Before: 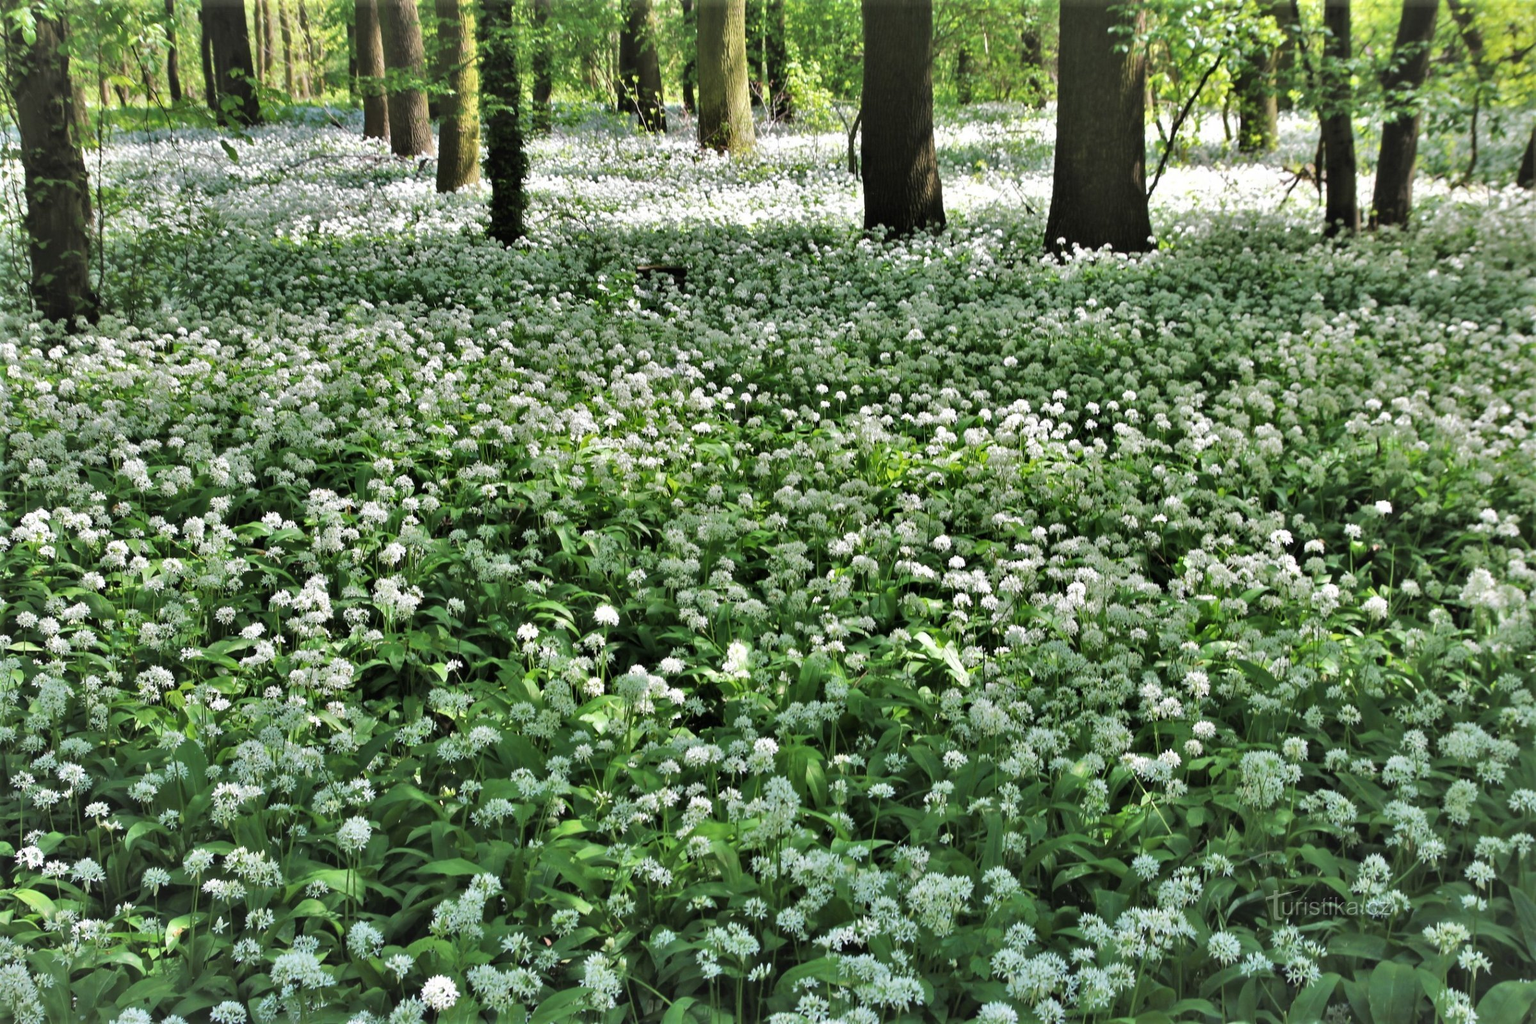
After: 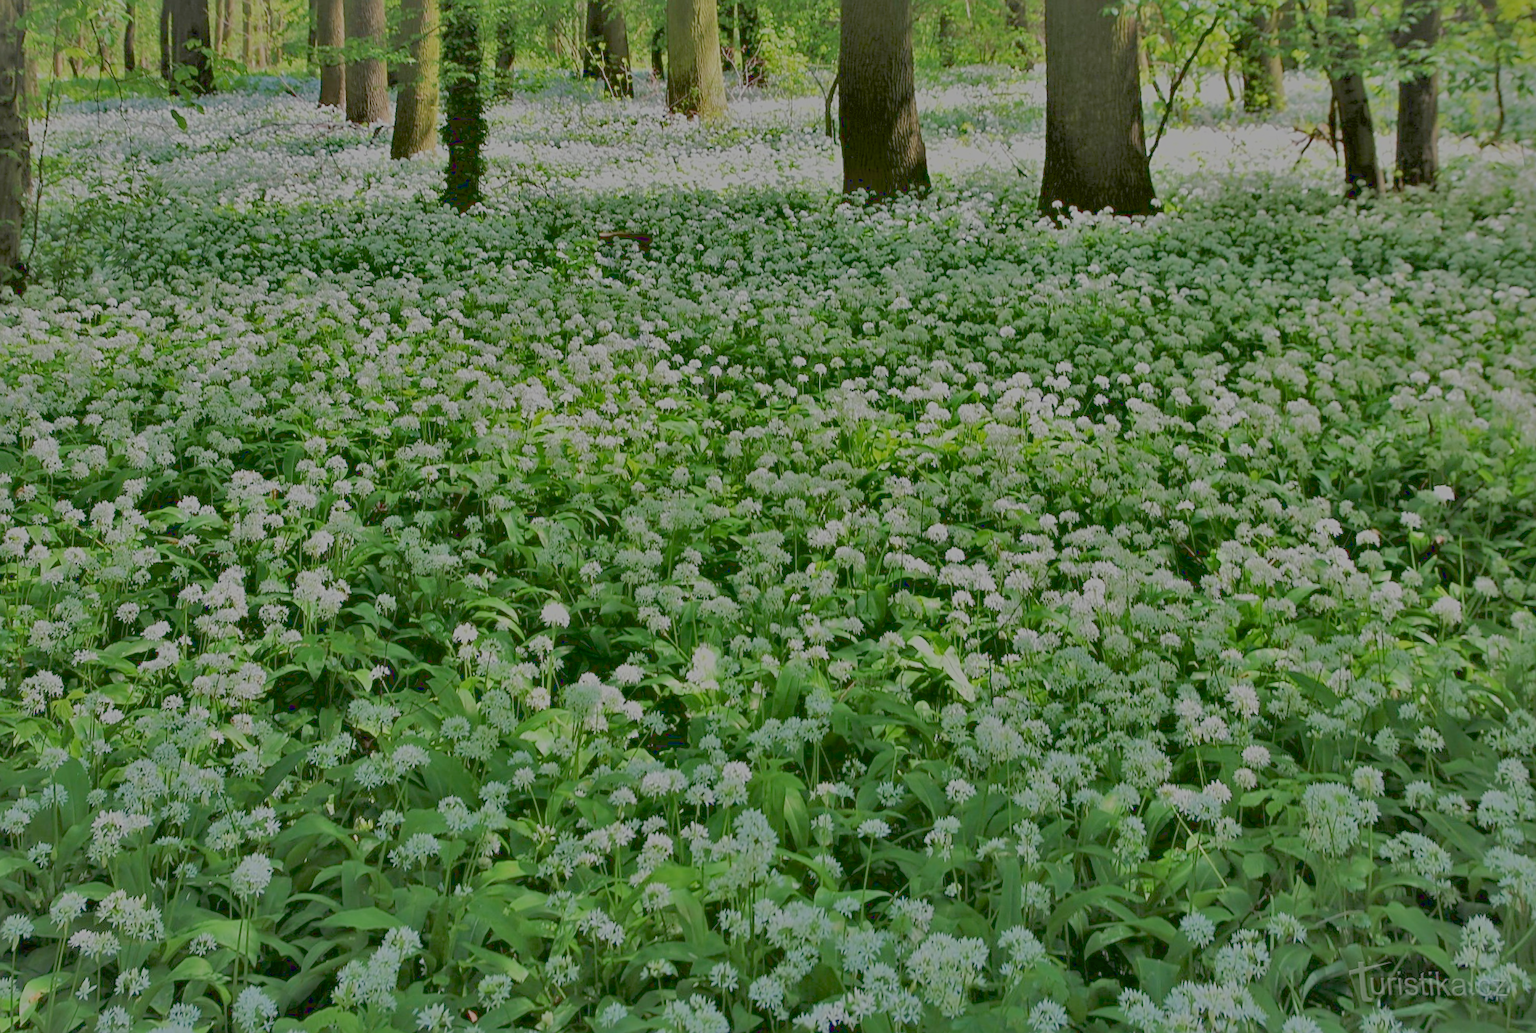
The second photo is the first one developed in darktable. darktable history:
shadows and highlights: on, module defaults
sharpen: on, module defaults
exposure: black level correction 0.009, exposure -0.159 EV, compensate highlight preservation false
crop: left 9.929%, top 3.475%, right 9.188%, bottom 9.529%
filmic rgb: black relative exposure -16 EV, white relative exposure 8 EV, threshold 3 EV, hardness 4.17, latitude 50%, contrast 0.5, color science v5 (2021), contrast in shadows safe, contrast in highlights safe, enable highlight reconstruction true
rotate and perspective: rotation 0.128°, lens shift (vertical) -0.181, lens shift (horizontal) -0.044, shear 0.001, automatic cropping off
